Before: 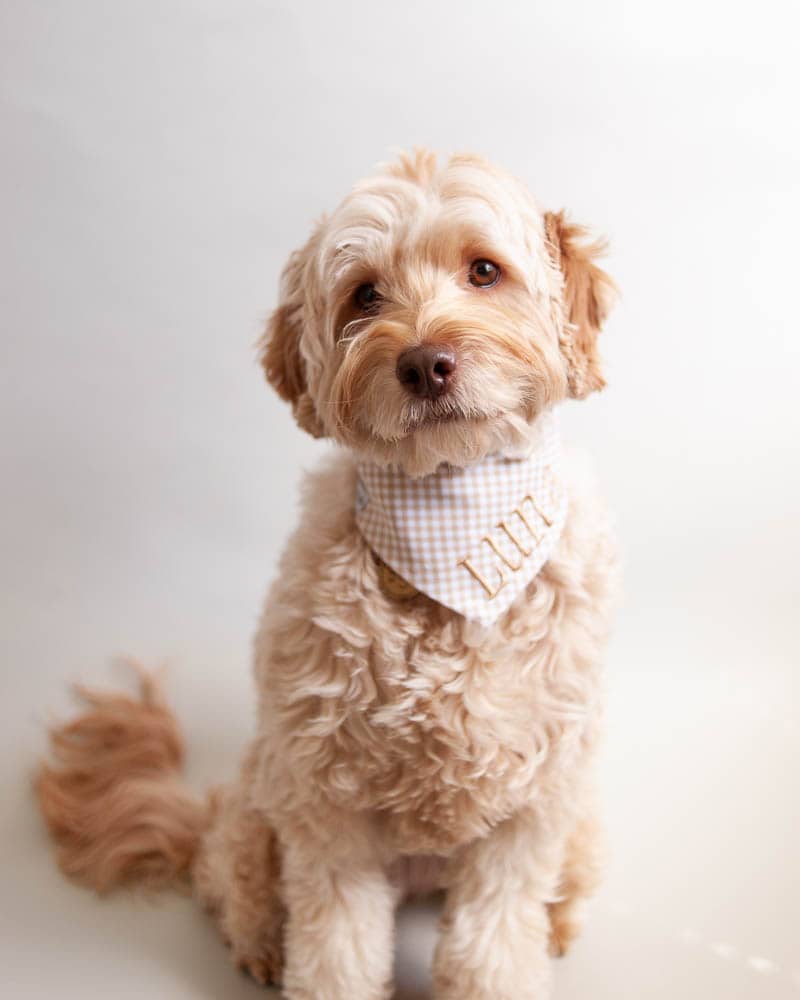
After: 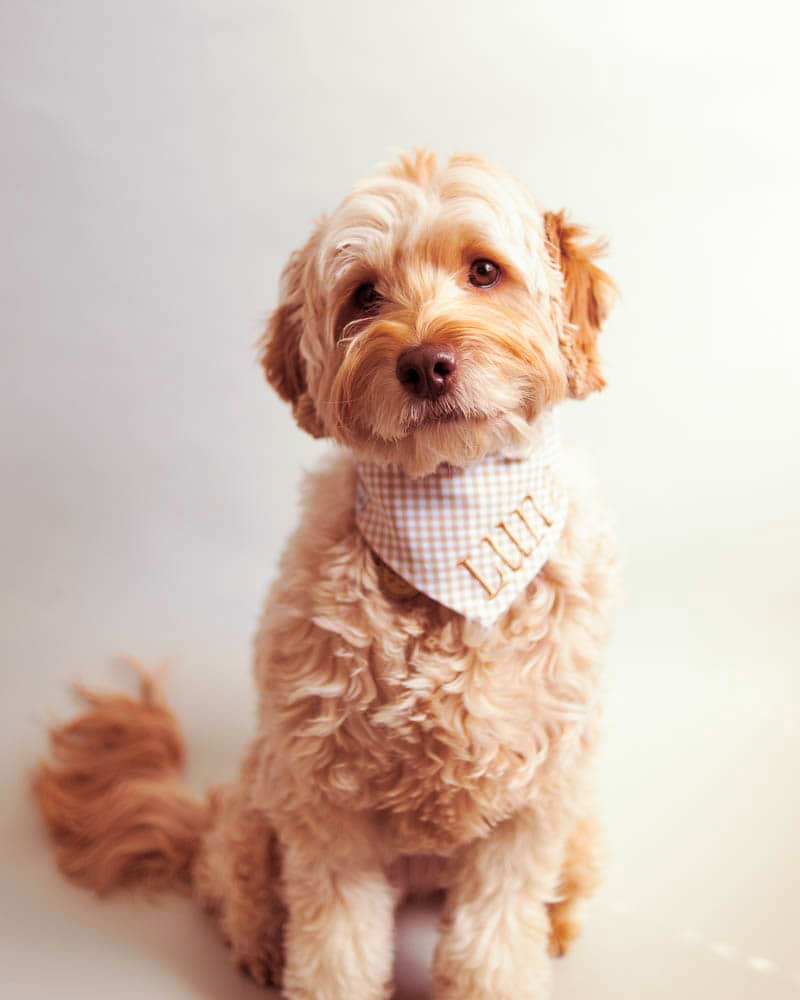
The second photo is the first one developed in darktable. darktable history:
color balance rgb: linear chroma grading › global chroma 15%, perceptual saturation grading › global saturation 30%
split-toning: on, module defaults
